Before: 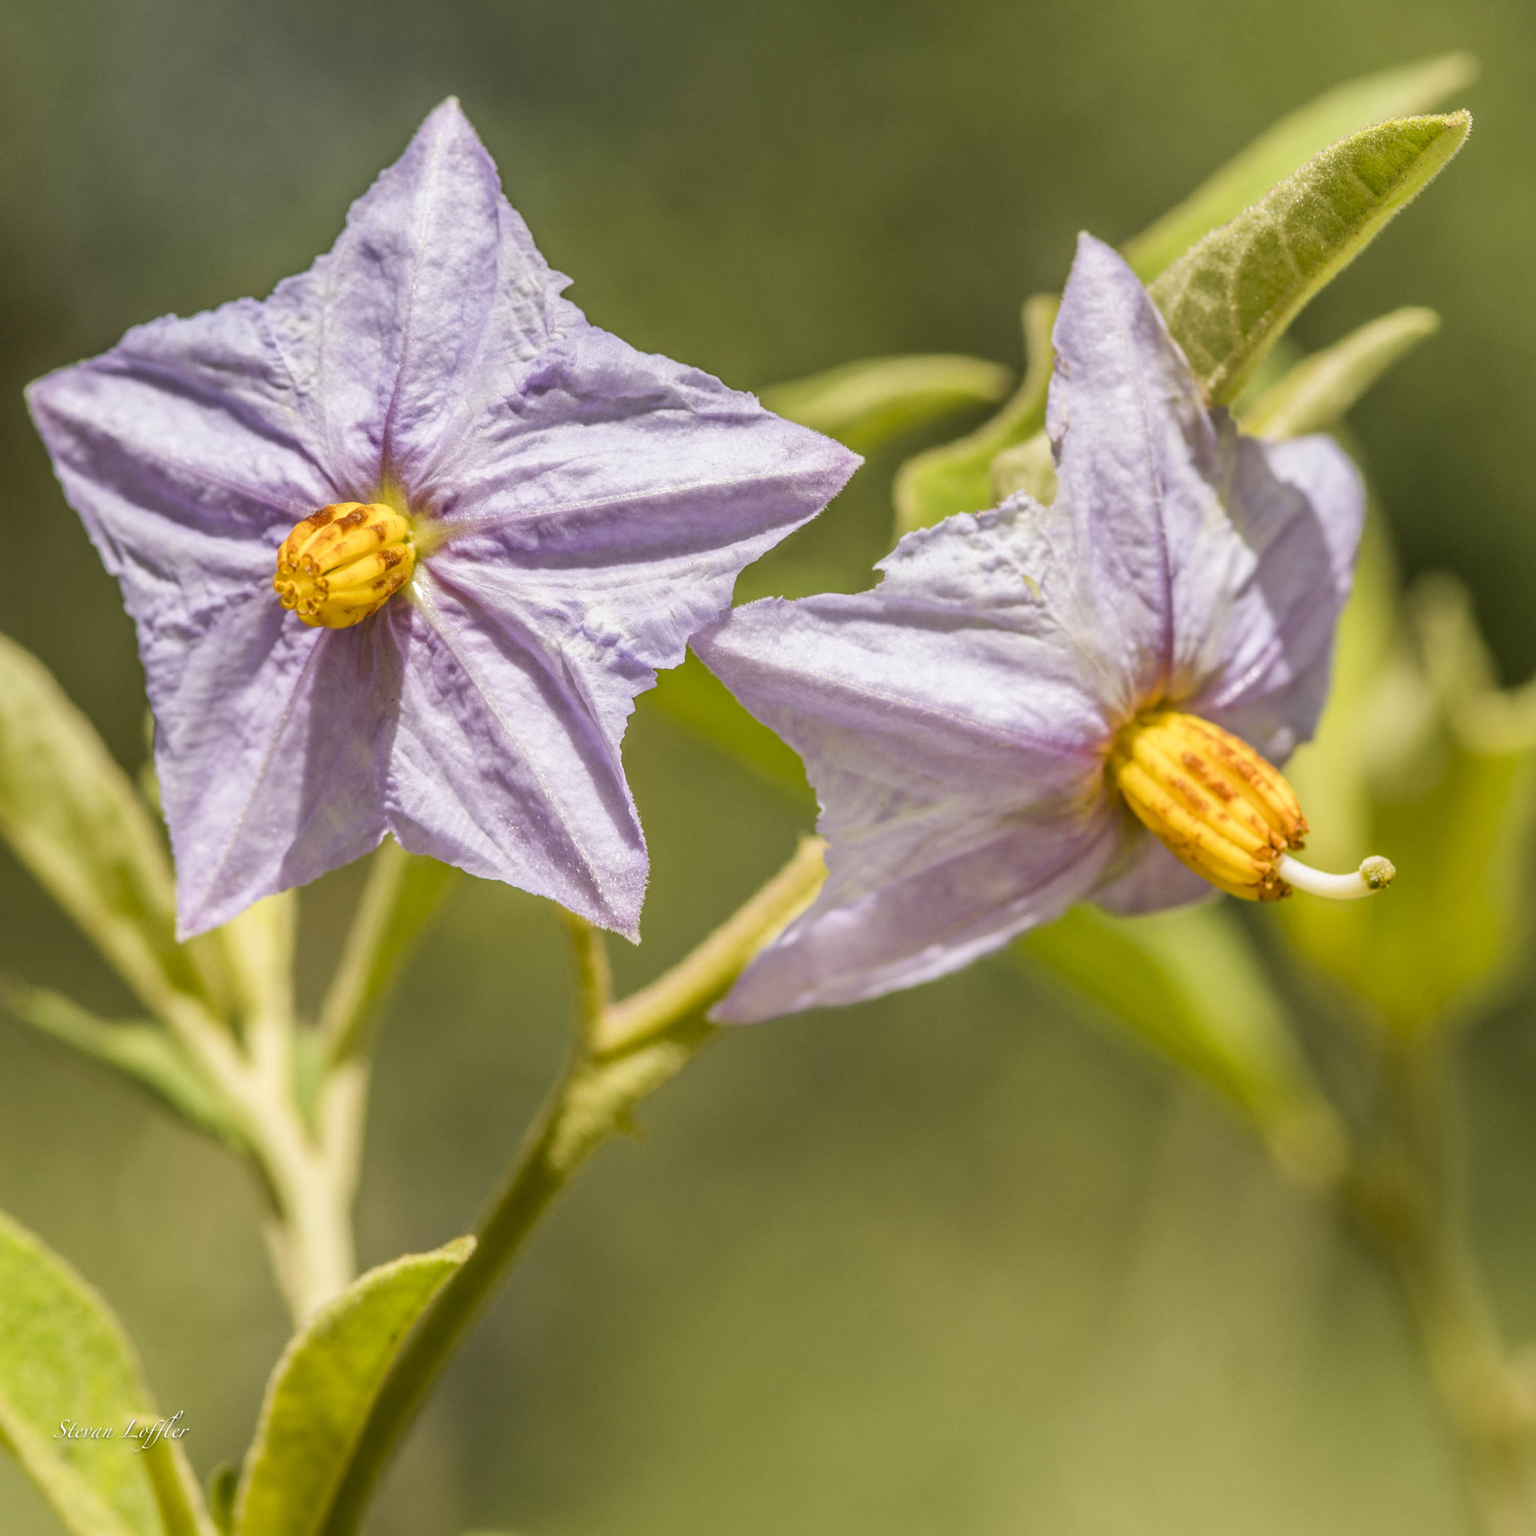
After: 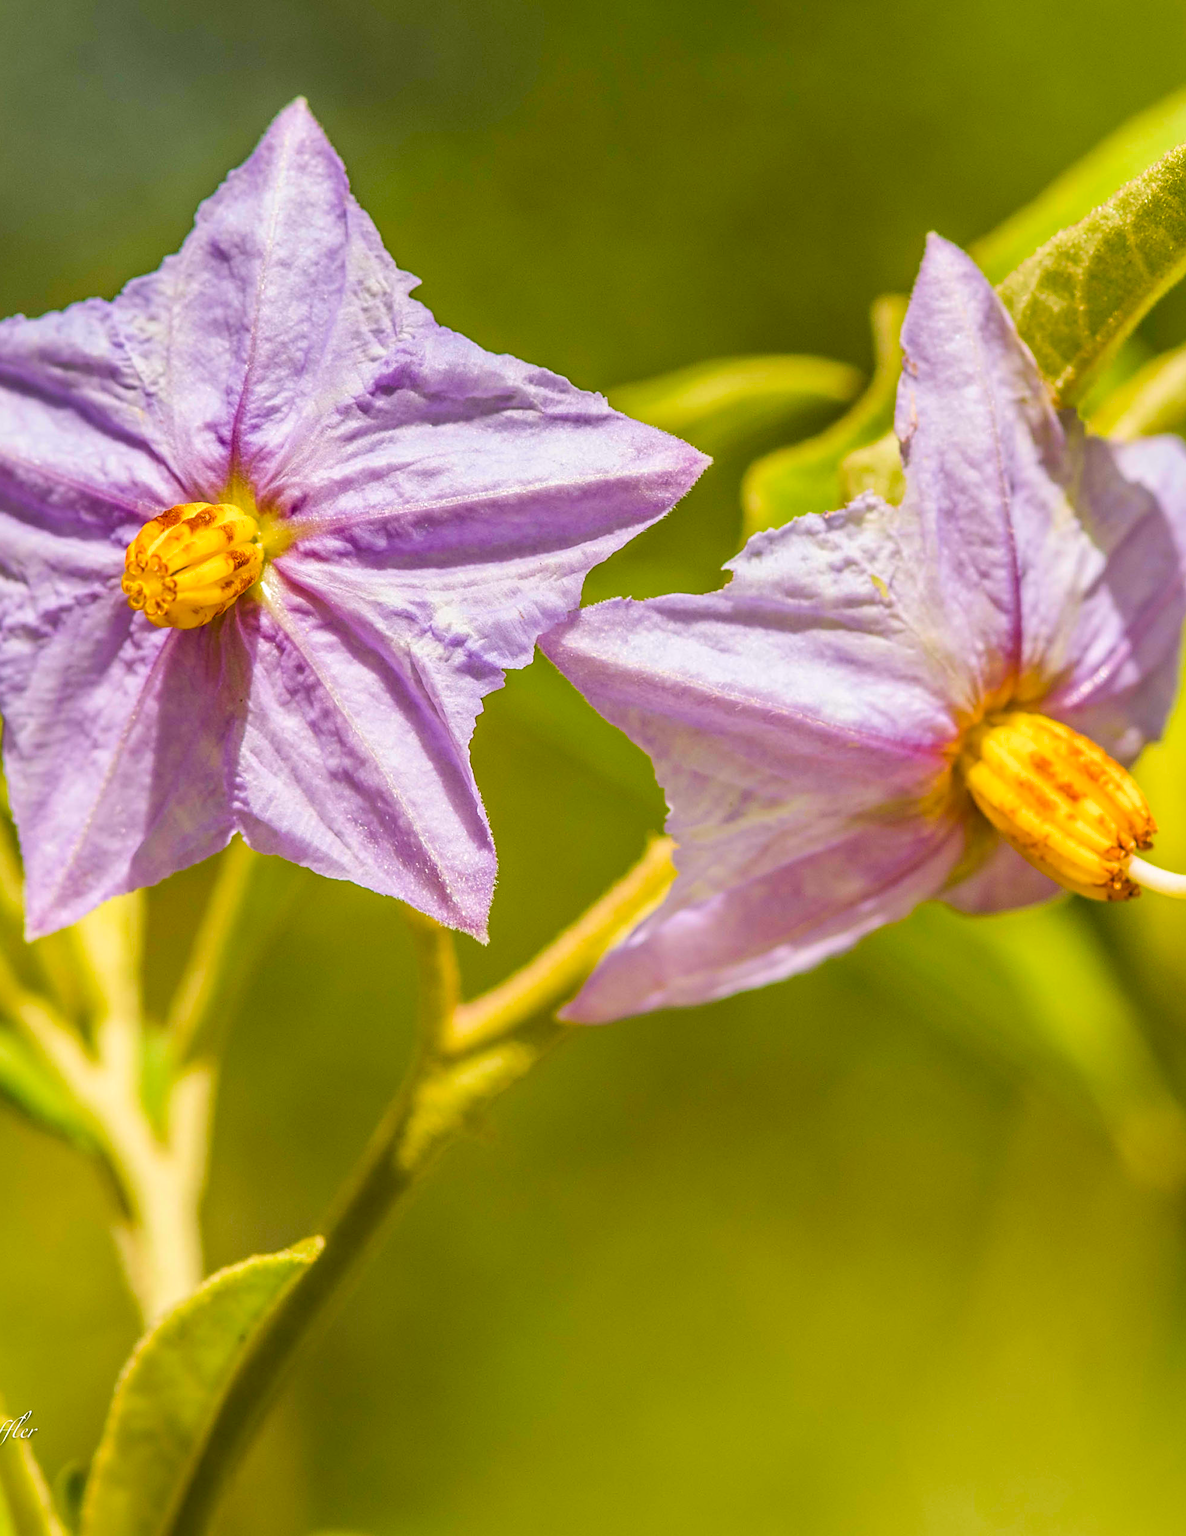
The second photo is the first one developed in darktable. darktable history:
sharpen: on, module defaults
velvia: strength 51.5%, mid-tones bias 0.516
tone equalizer: on, module defaults
crop: left 9.889%, right 12.817%
